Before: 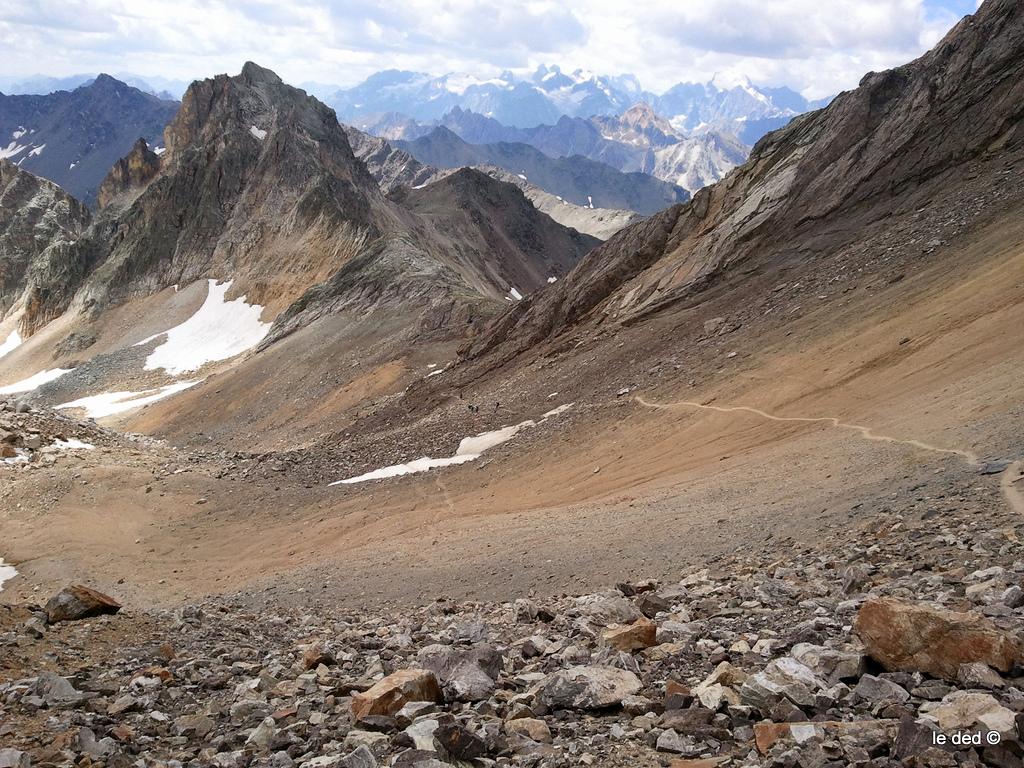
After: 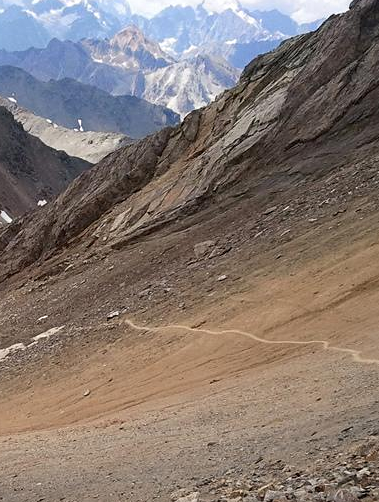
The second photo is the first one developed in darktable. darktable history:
tone equalizer: edges refinement/feathering 500, mask exposure compensation -1.57 EV, preserve details no
crop and rotate: left 49.859%, top 10.14%, right 13.128%, bottom 24.382%
sharpen: amount 0.217
